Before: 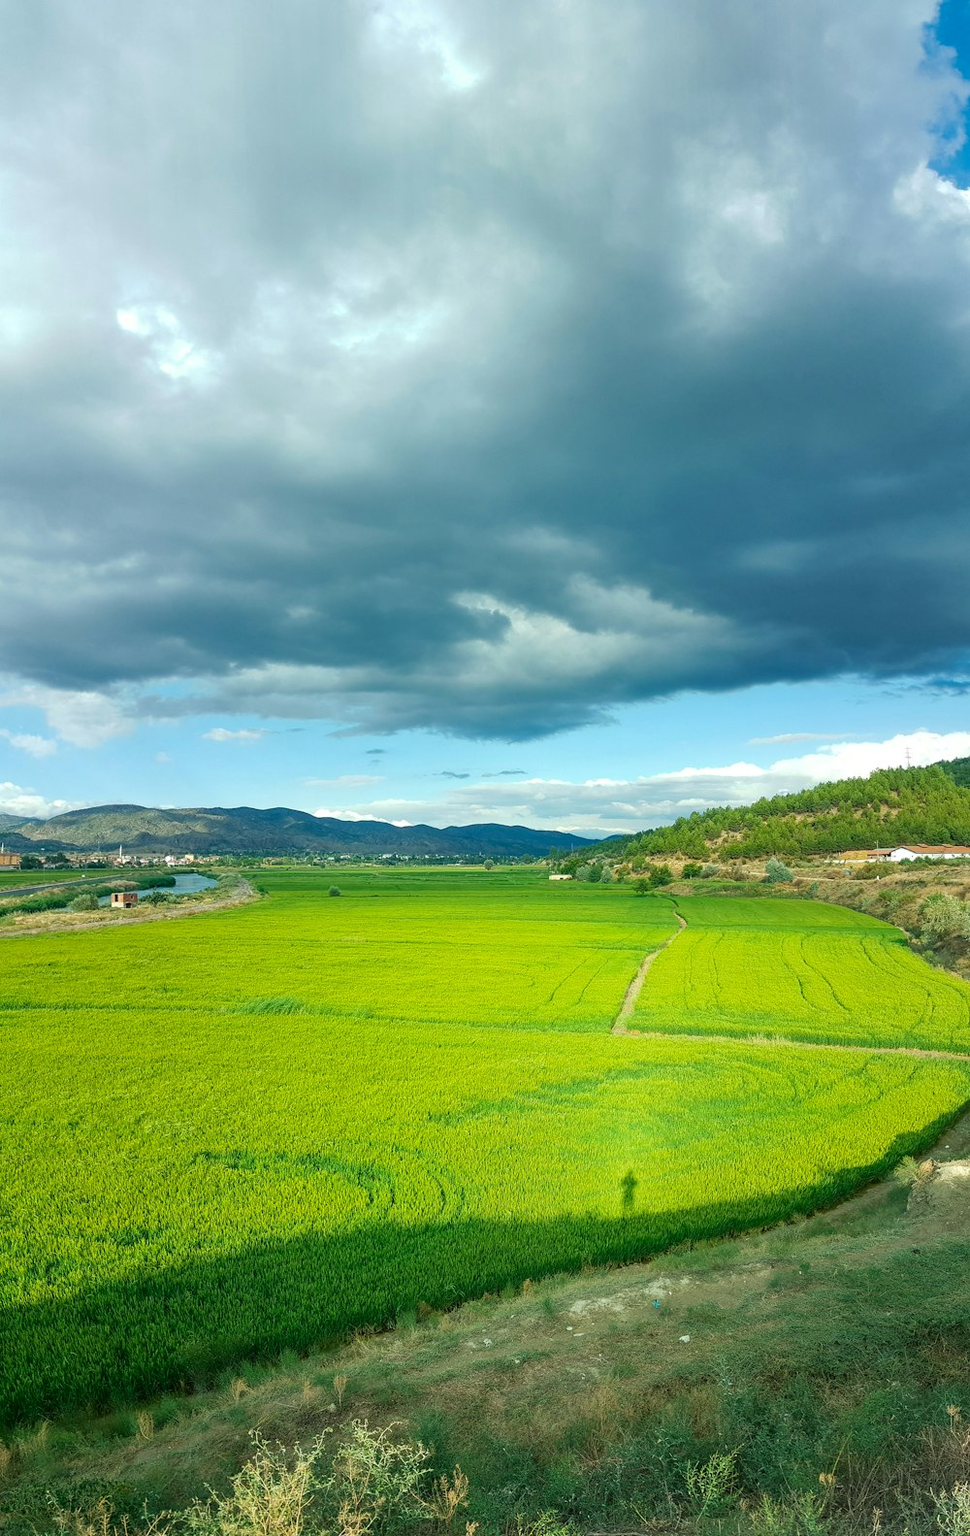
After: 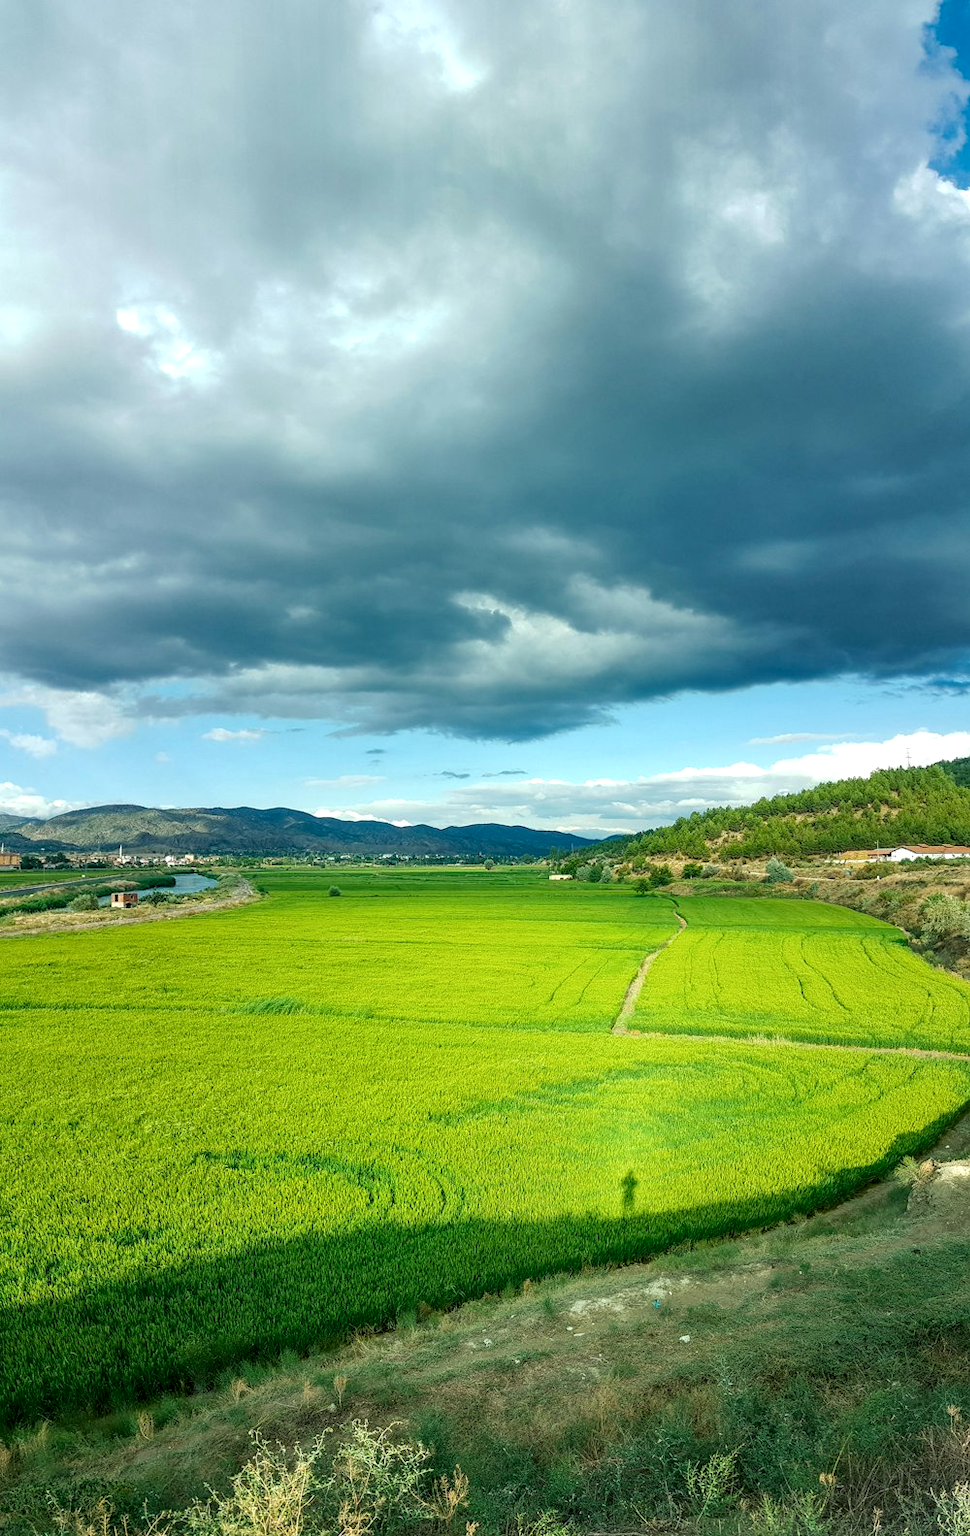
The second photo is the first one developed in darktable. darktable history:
local contrast: highlights 27%, shadows 75%, midtone range 0.747
